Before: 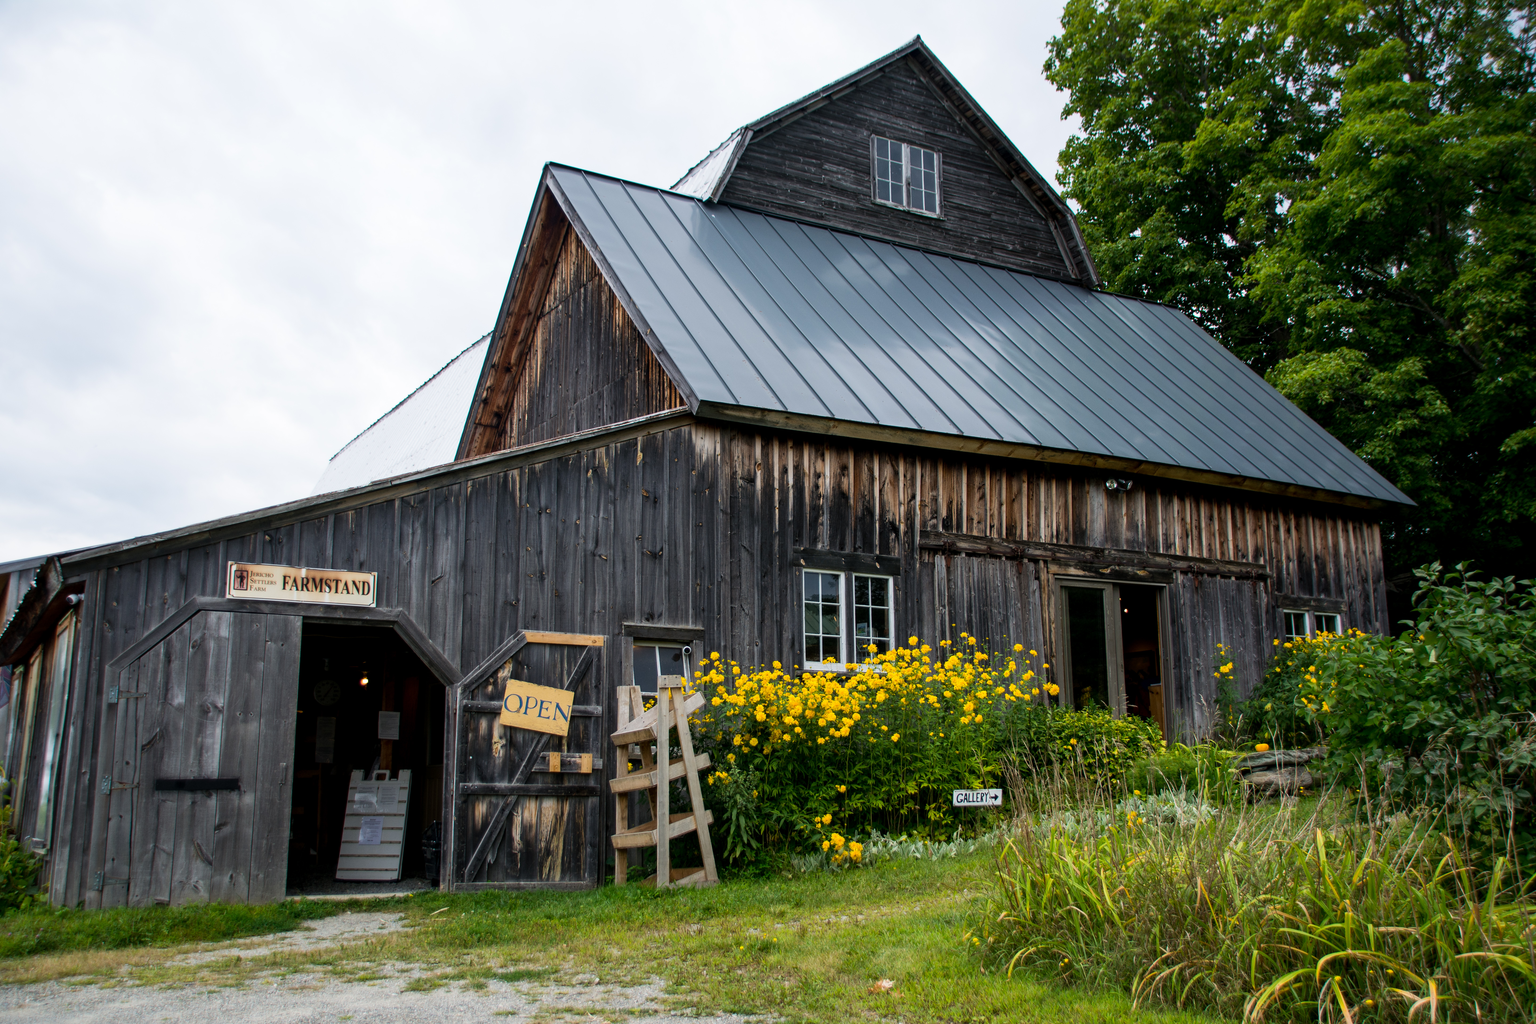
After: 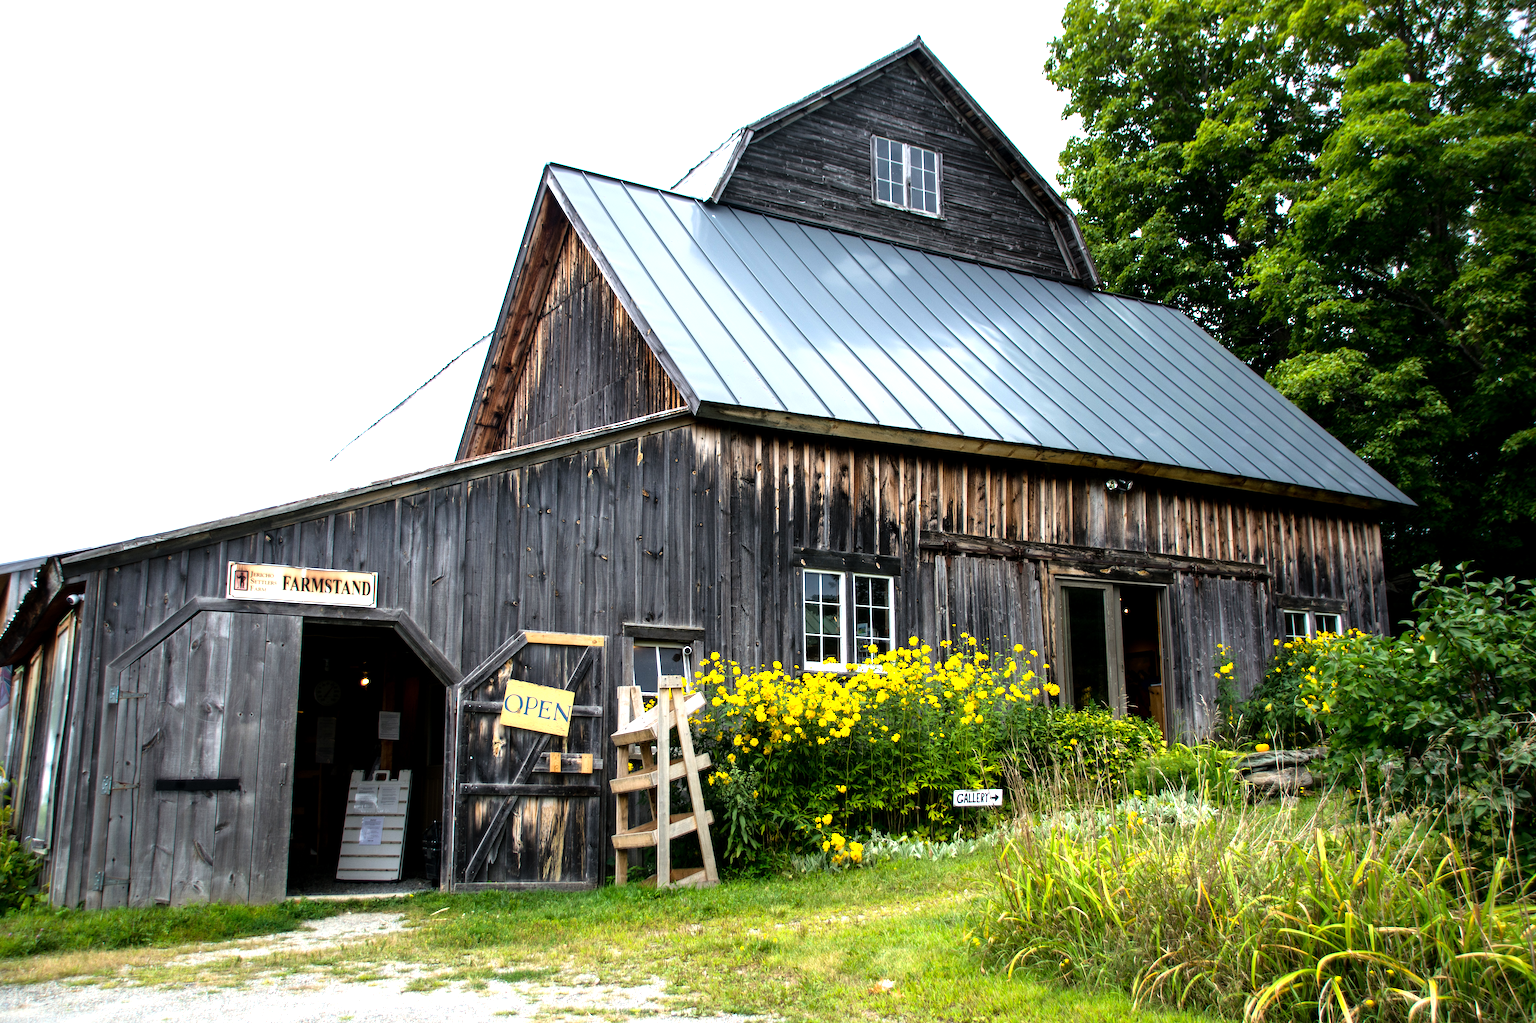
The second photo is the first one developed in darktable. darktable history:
contrast equalizer: octaves 7, y [[0.5 ×6], [0.5 ×6], [0.5, 0.5, 0.501, 0.545, 0.707, 0.863], [0 ×6], [0 ×6]]
exposure: exposure 0.489 EV, compensate highlight preservation false
tone equalizer: -8 EV -0.738 EV, -7 EV -0.683 EV, -6 EV -0.614 EV, -5 EV -0.377 EV, -3 EV 0.385 EV, -2 EV 0.6 EV, -1 EV 0.685 EV, +0 EV 0.727 EV
